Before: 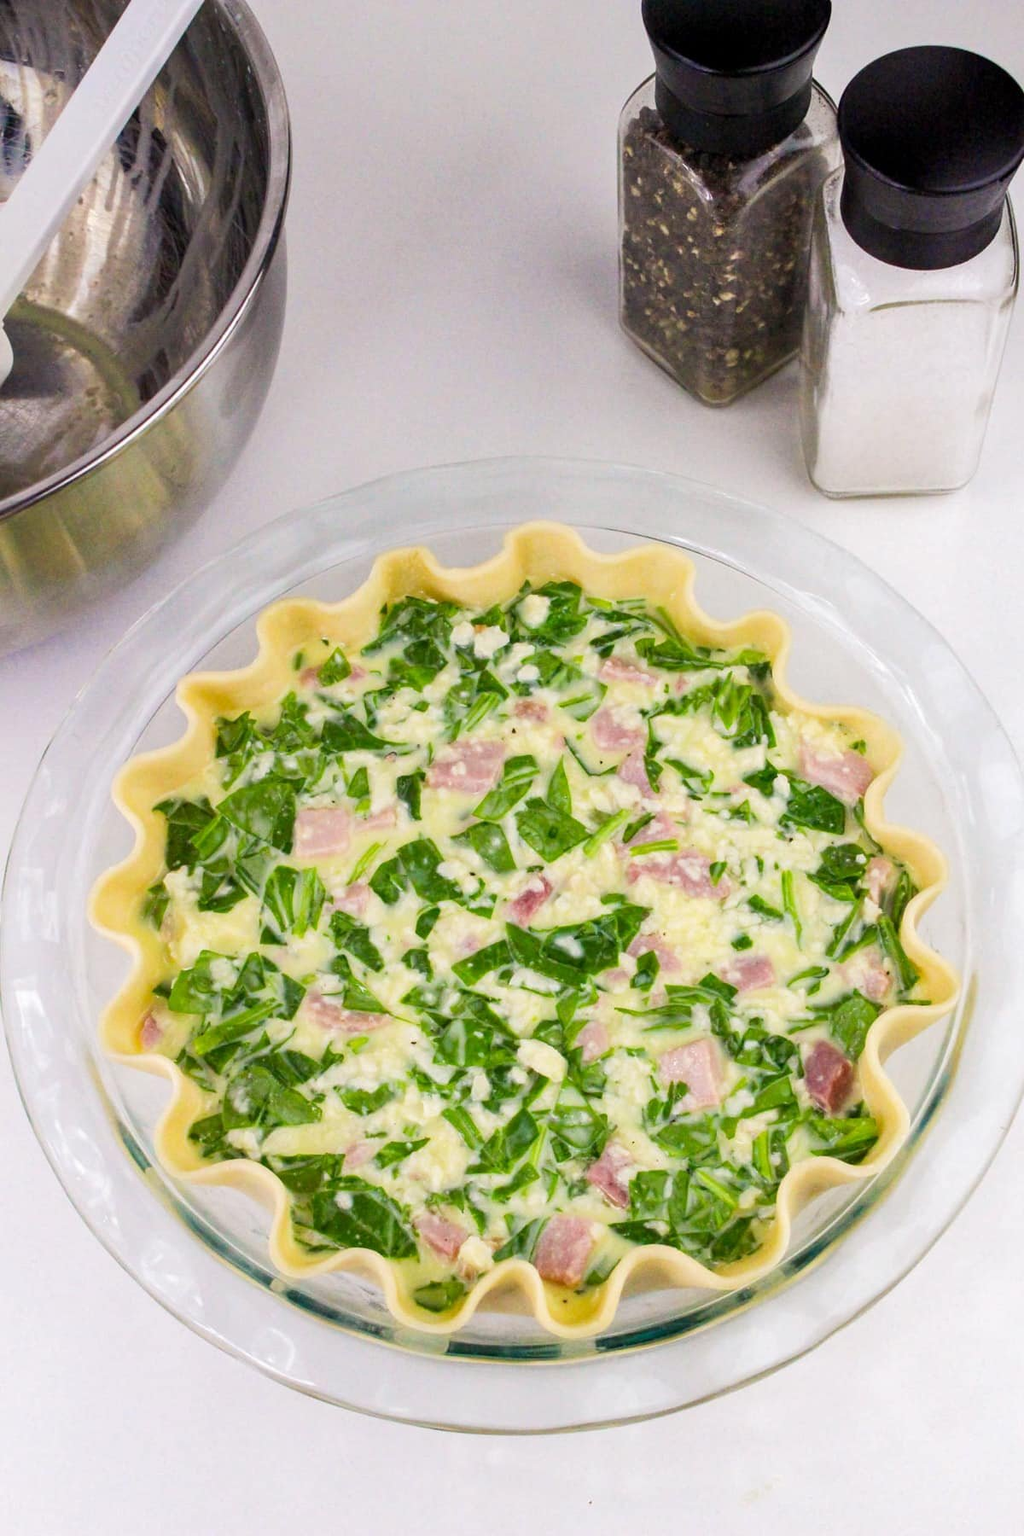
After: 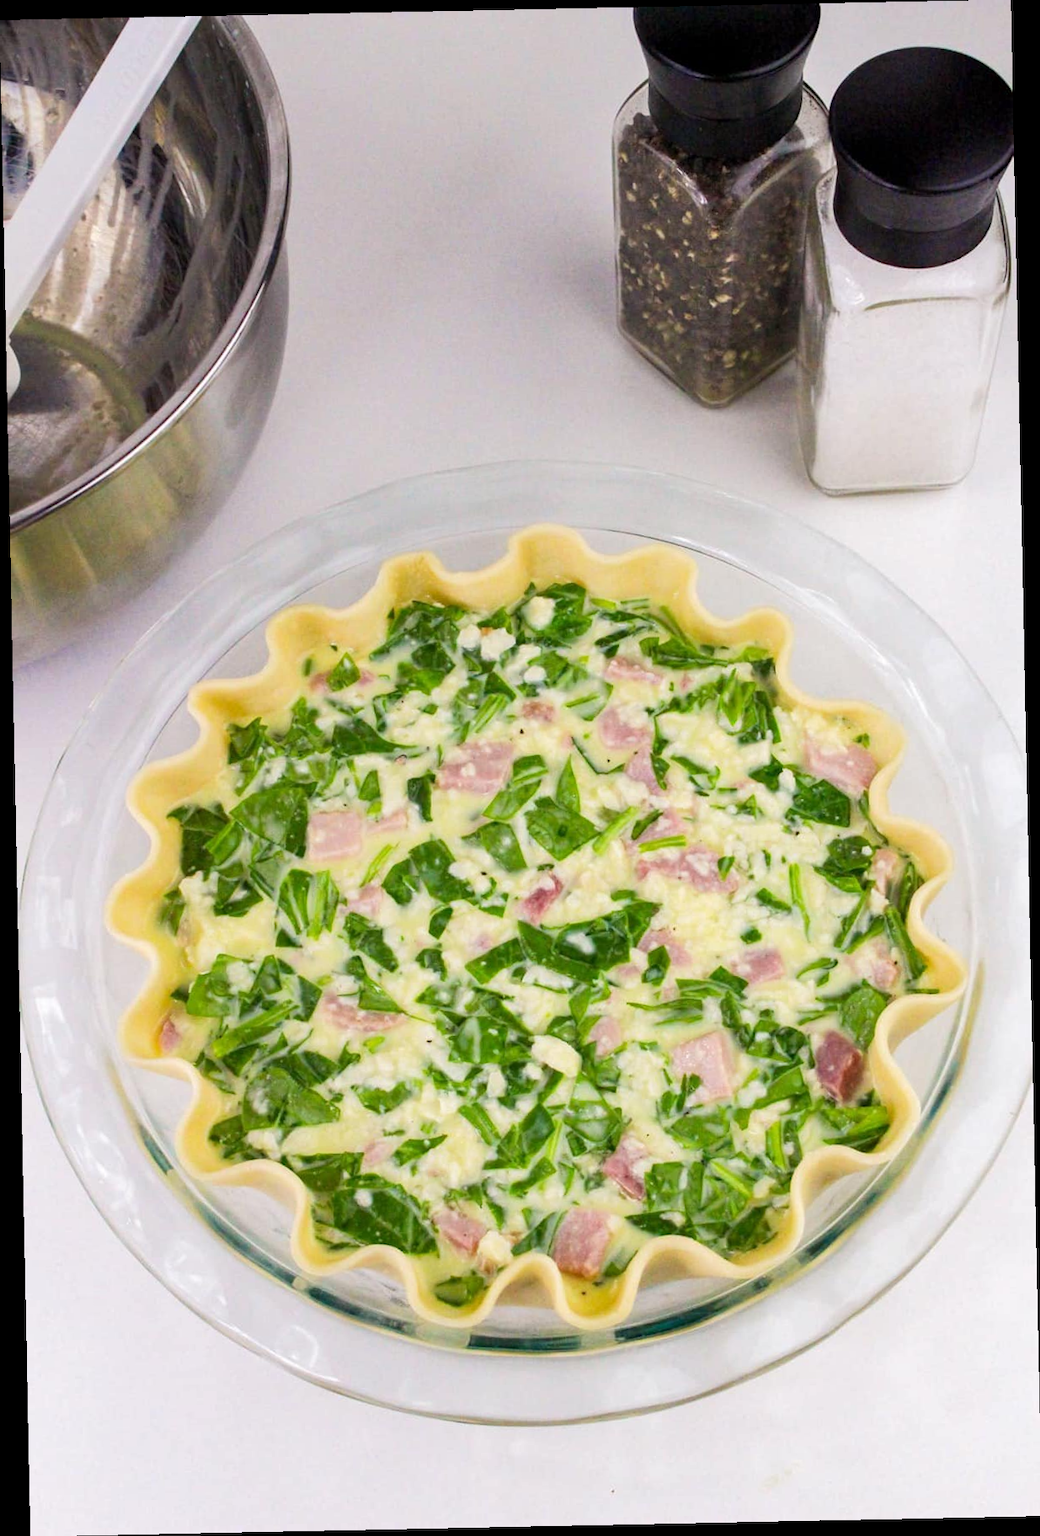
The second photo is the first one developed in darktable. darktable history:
rotate and perspective: rotation -1.17°, automatic cropping off
tone equalizer: -8 EV 0.06 EV, smoothing diameter 25%, edges refinement/feathering 10, preserve details guided filter
